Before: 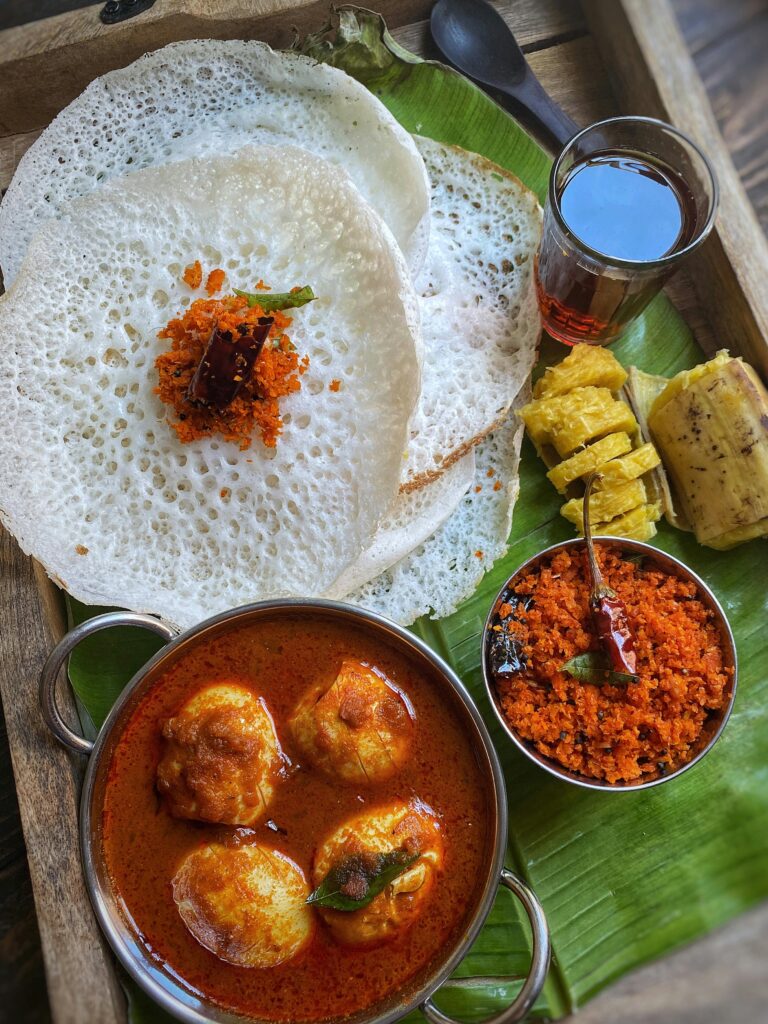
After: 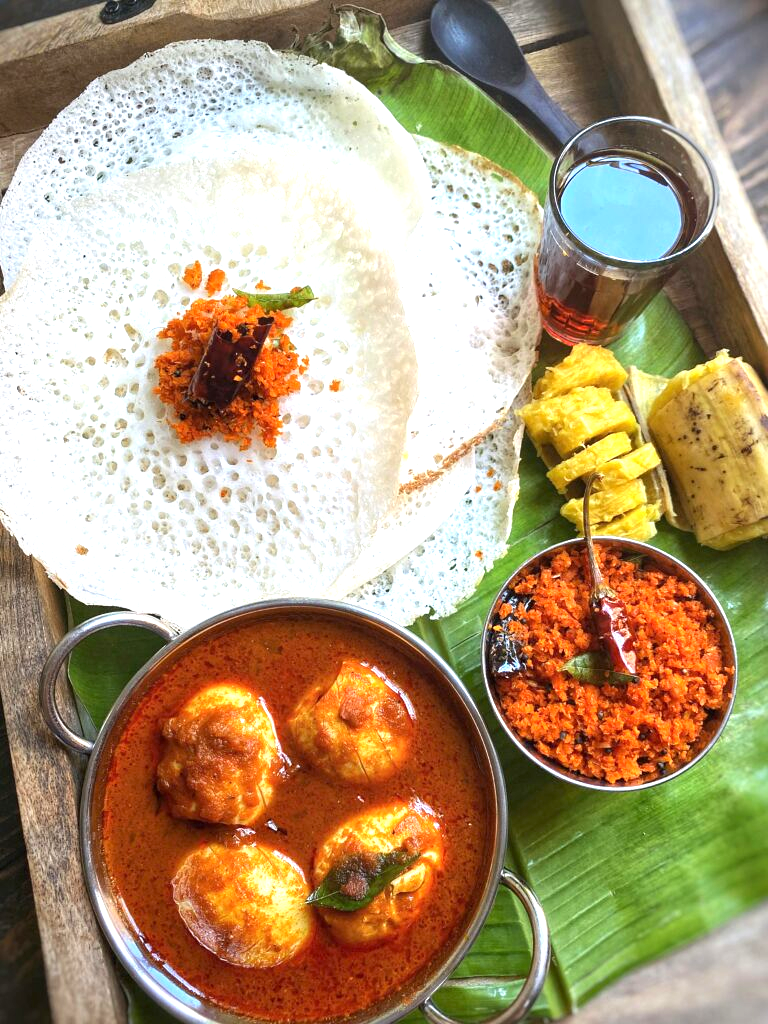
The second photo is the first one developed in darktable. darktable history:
exposure: exposure 1.092 EV, compensate exposure bias true, compensate highlight preservation false
